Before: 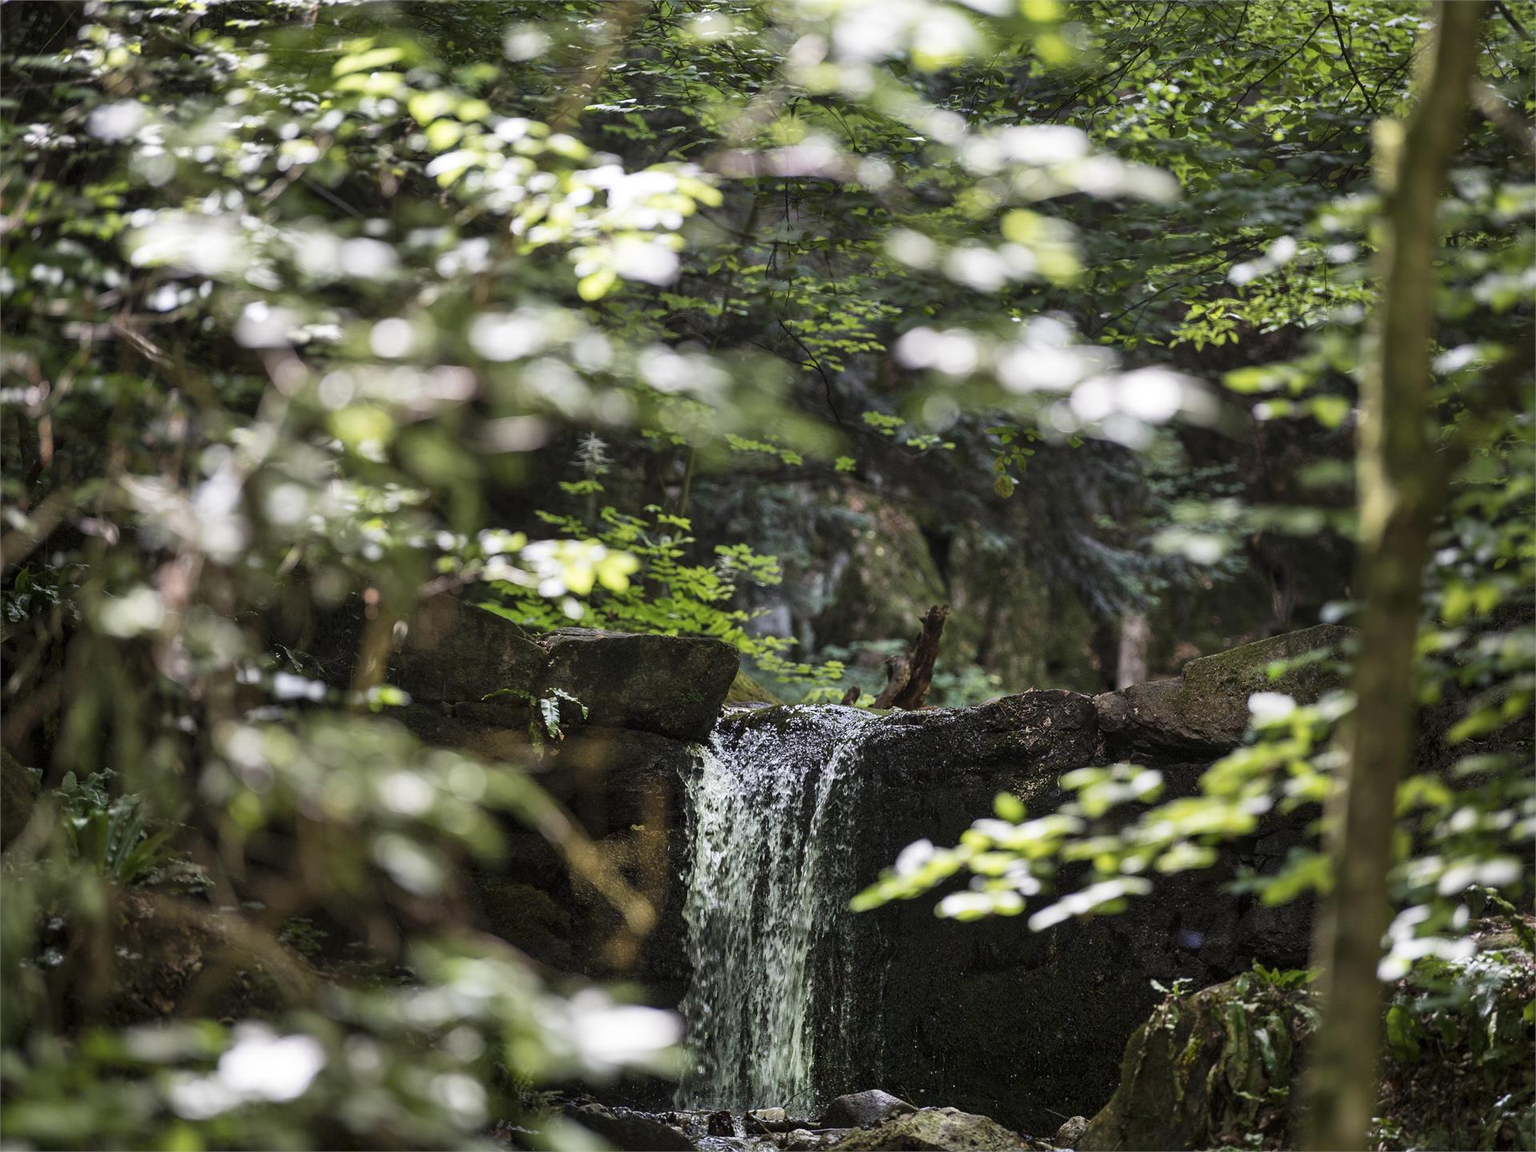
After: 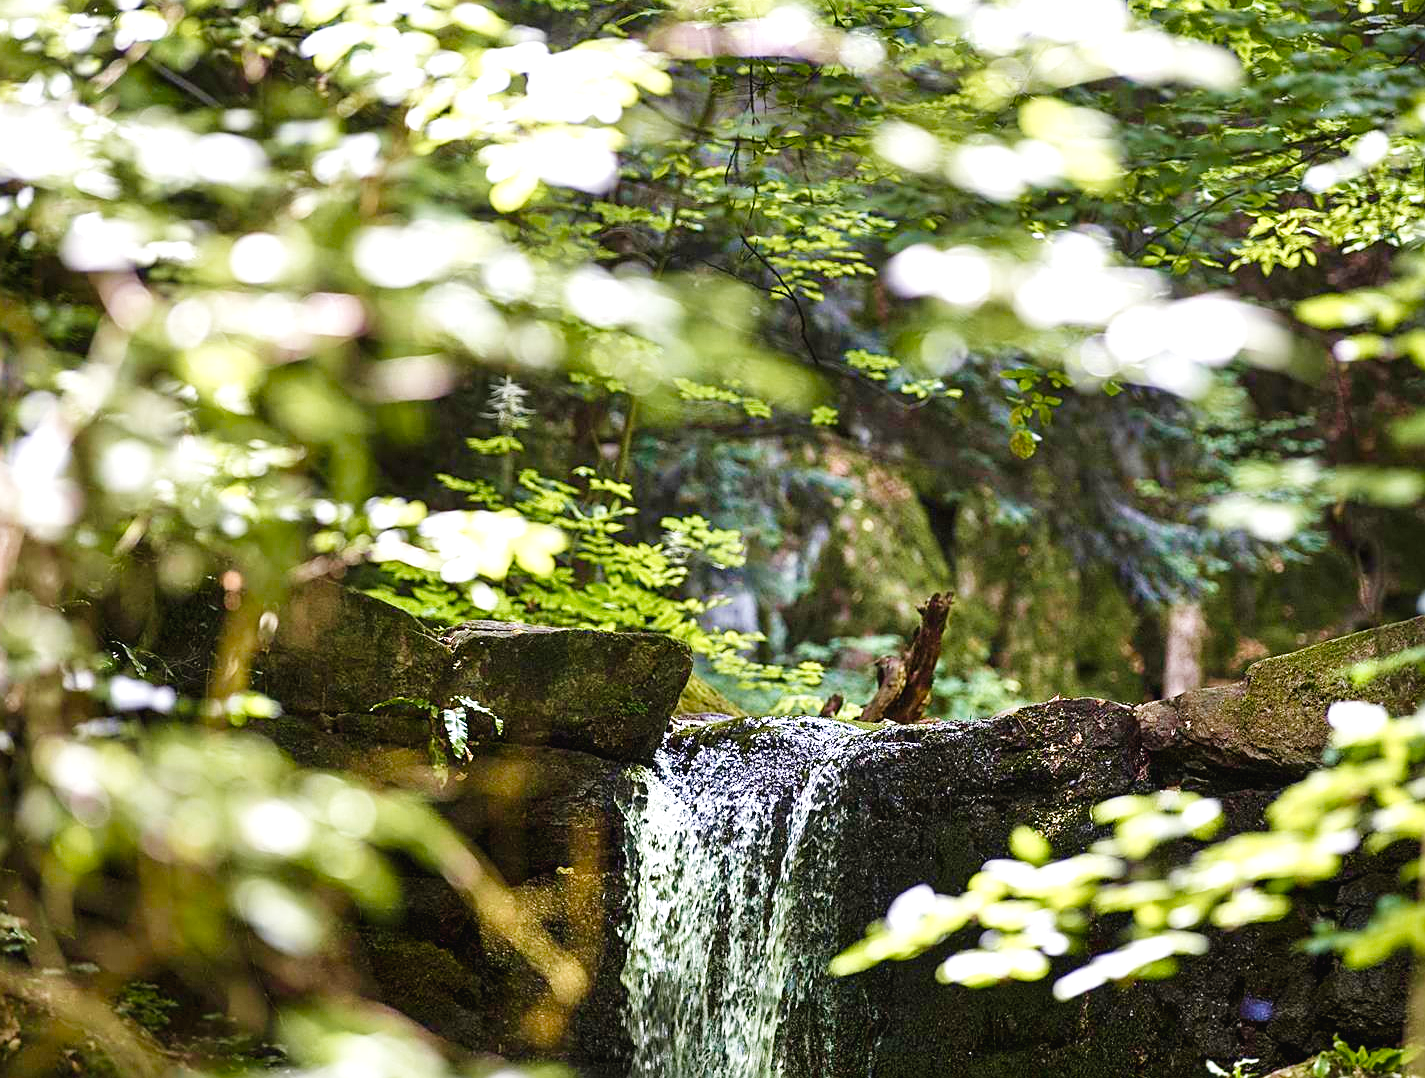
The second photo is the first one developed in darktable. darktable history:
contrast equalizer: octaves 7, y [[0.5, 0.5, 0.472, 0.5, 0.5, 0.5], [0.5 ×6], [0.5 ×6], [0 ×6], [0 ×6]], mix 0.303
shadows and highlights: shadows -8.37, white point adjustment 1.42, highlights 10.67
crop and rotate: left 12.115%, top 11.426%, right 13.616%, bottom 13.685%
velvia: strength 44.66%
sharpen: on, module defaults
exposure: black level correction 0, exposure 0.951 EV, compensate exposure bias true, compensate highlight preservation false
tone curve: curves: ch0 [(0, 0.021) (0.049, 0.044) (0.152, 0.14) (0.328, 0.357) (0.473, 0.529) (0.641, 0.705) (0.868, 0.887) (1, 0.969)]; ch1 [(0, 0) (0.322, 0.328) (0.43, 0.425) (0.474, 0.466) (0.502, 0.503) (0.522, 0.526) (0.564, 0.591) (0.602, 0.632) (0.677, 0.701) (0.859, 0.885) (1, 1)]; ch2 [(0, 0) (0.33, 0.301) (0.447, 0.44) (0.502, 0.505) (0.535, 0.554) (0.565, 0.598) (0.618, 0.629) (1, 1)], preserve colors none
color balance rgb: global offset › luminance -0.499%, perceptual saturation grading › global saturation 20%, perceptual saturation grading › highlights -25.021%, perceptual saturation grading › shadows 50.163%, global vibrance 19.593%
